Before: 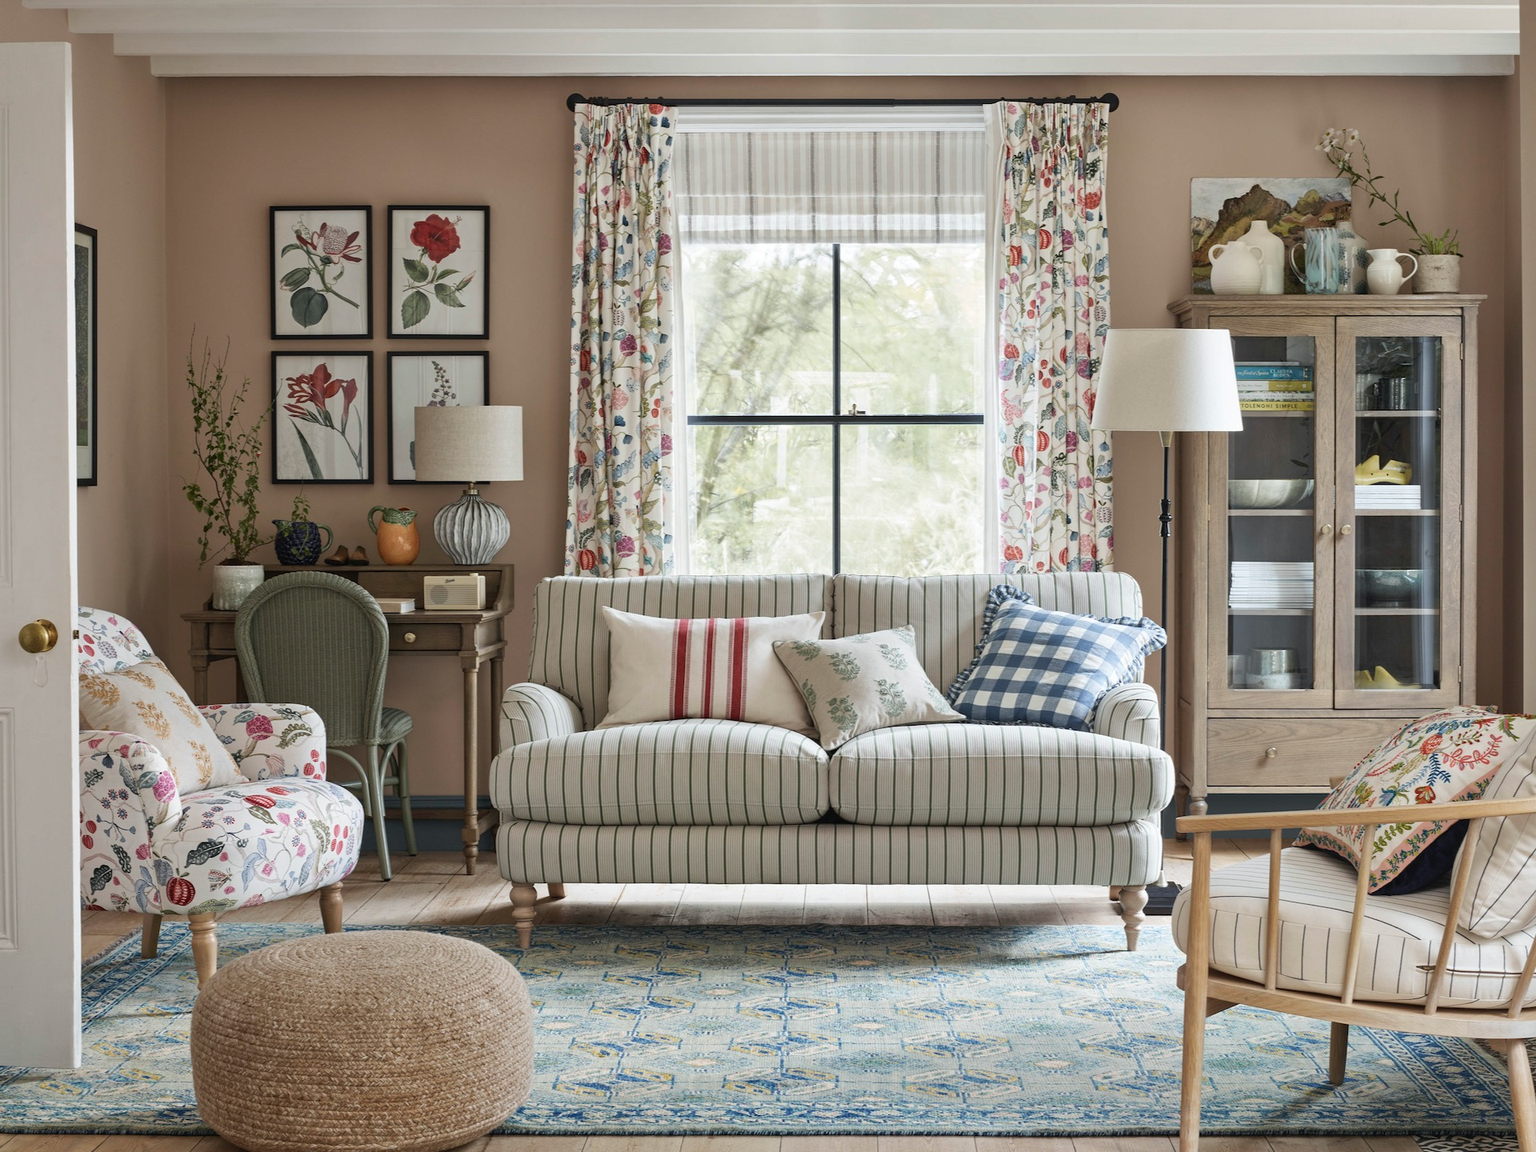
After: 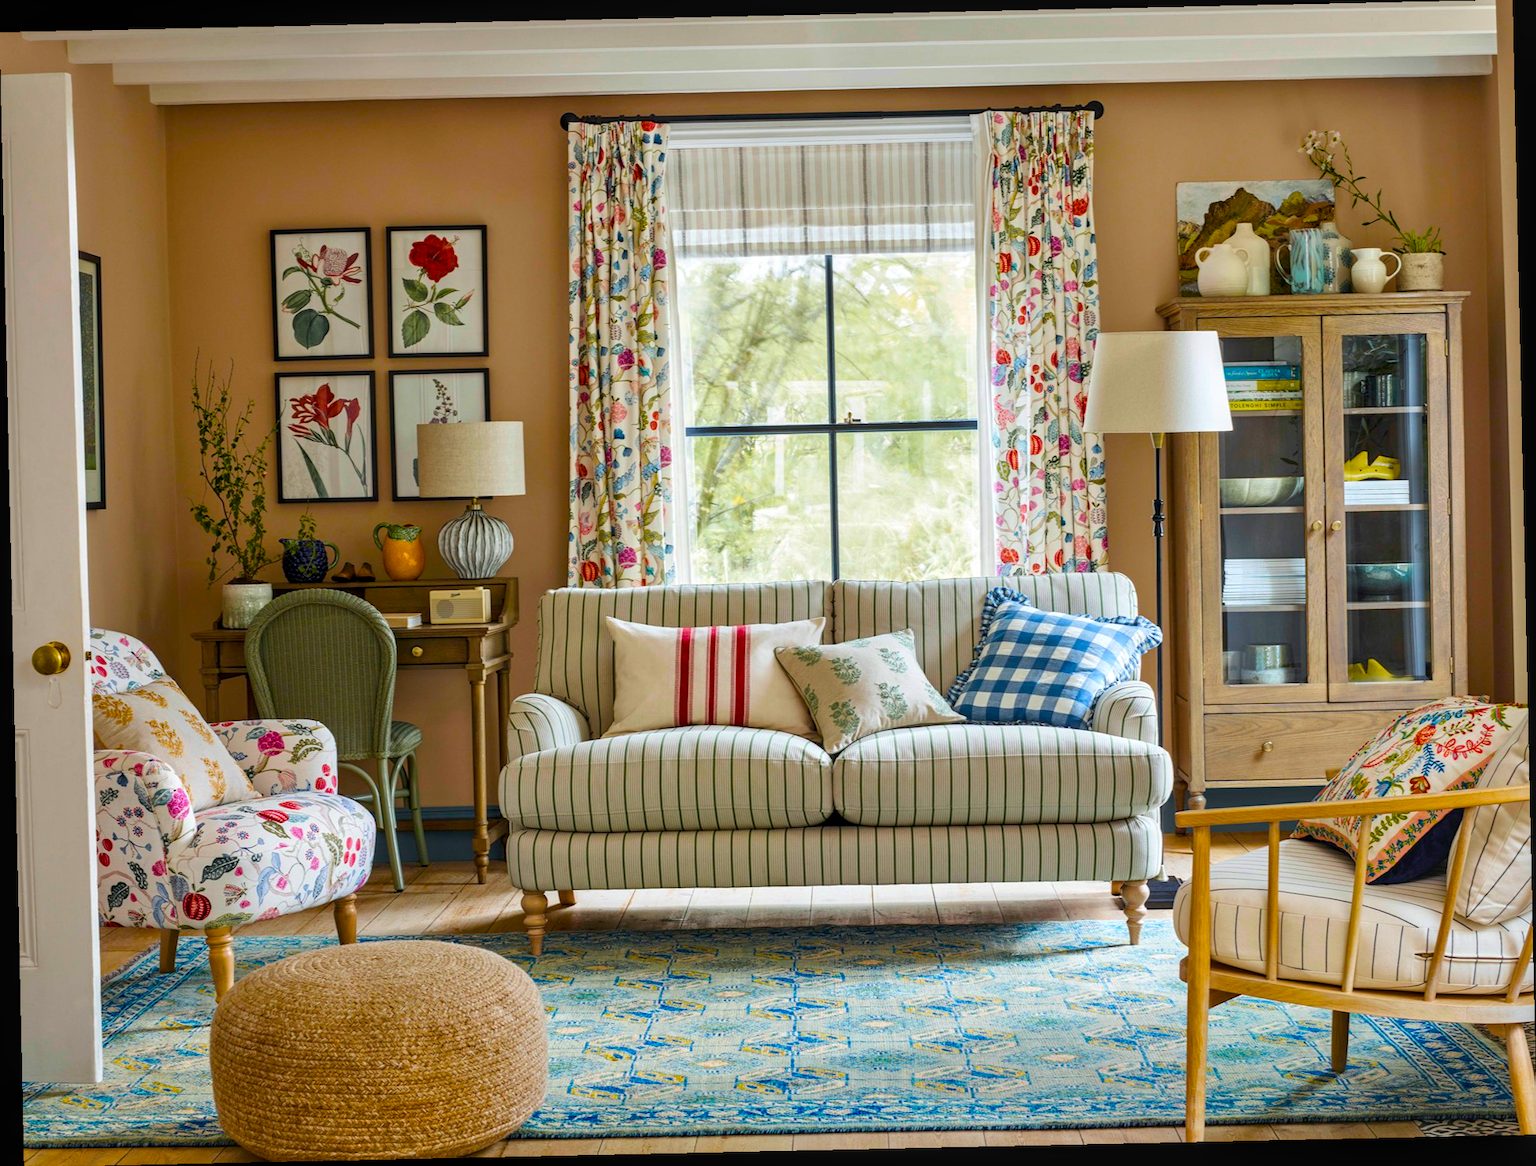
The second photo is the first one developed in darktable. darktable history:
white balance: emerald 1
rotate and perspective: rotation -1.24°, automatic cropping off
local contrast: on, module defaults
color balance rgb: linear chroma grading › global chroma 42%, perceptual saturation grading › global saturation 42%, global vibrance 33%
